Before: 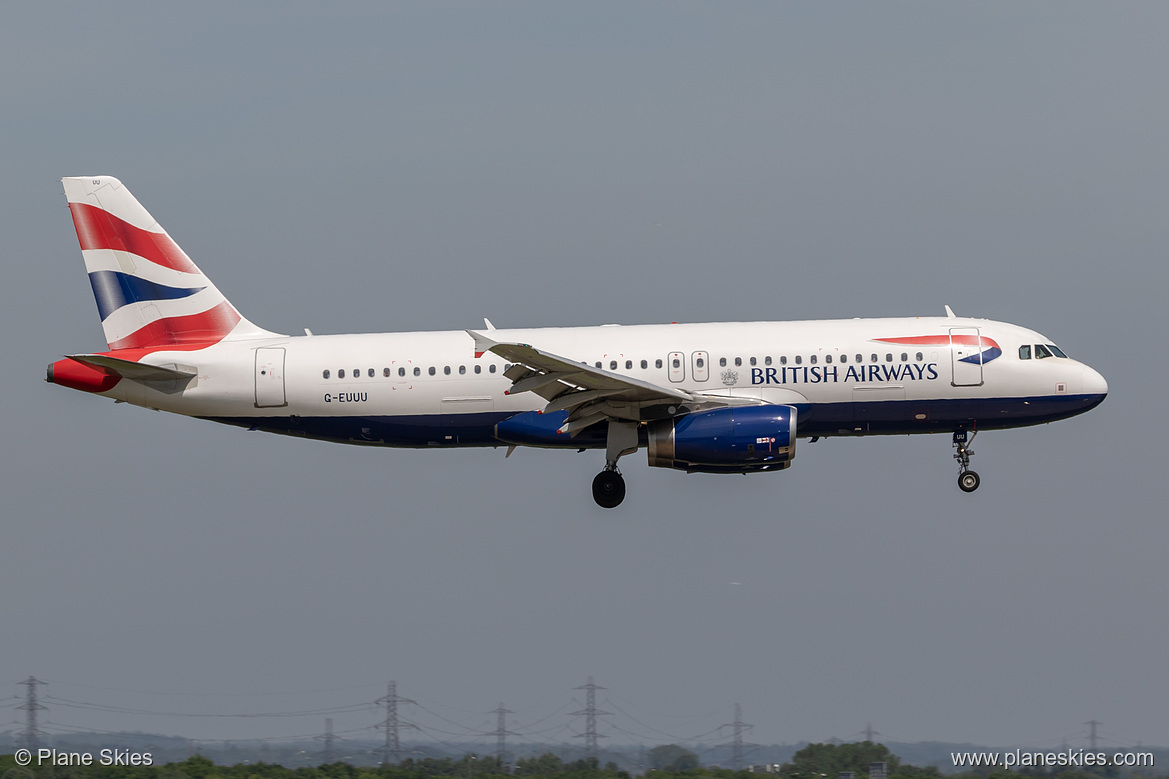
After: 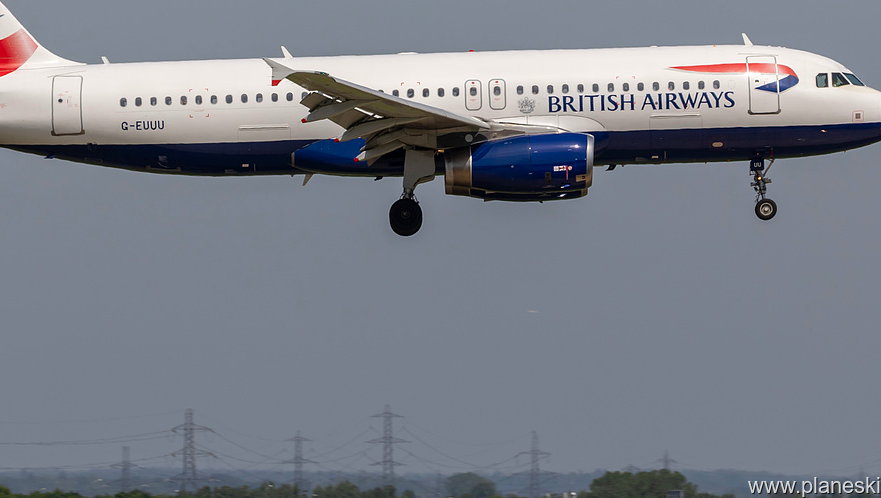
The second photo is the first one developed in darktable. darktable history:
crop and rotate: left 17.369%, top 34.956%, right 7.209%, bottom 1.016%
color balance rgb: perceptual saturation grading › global saturation 29.513%
